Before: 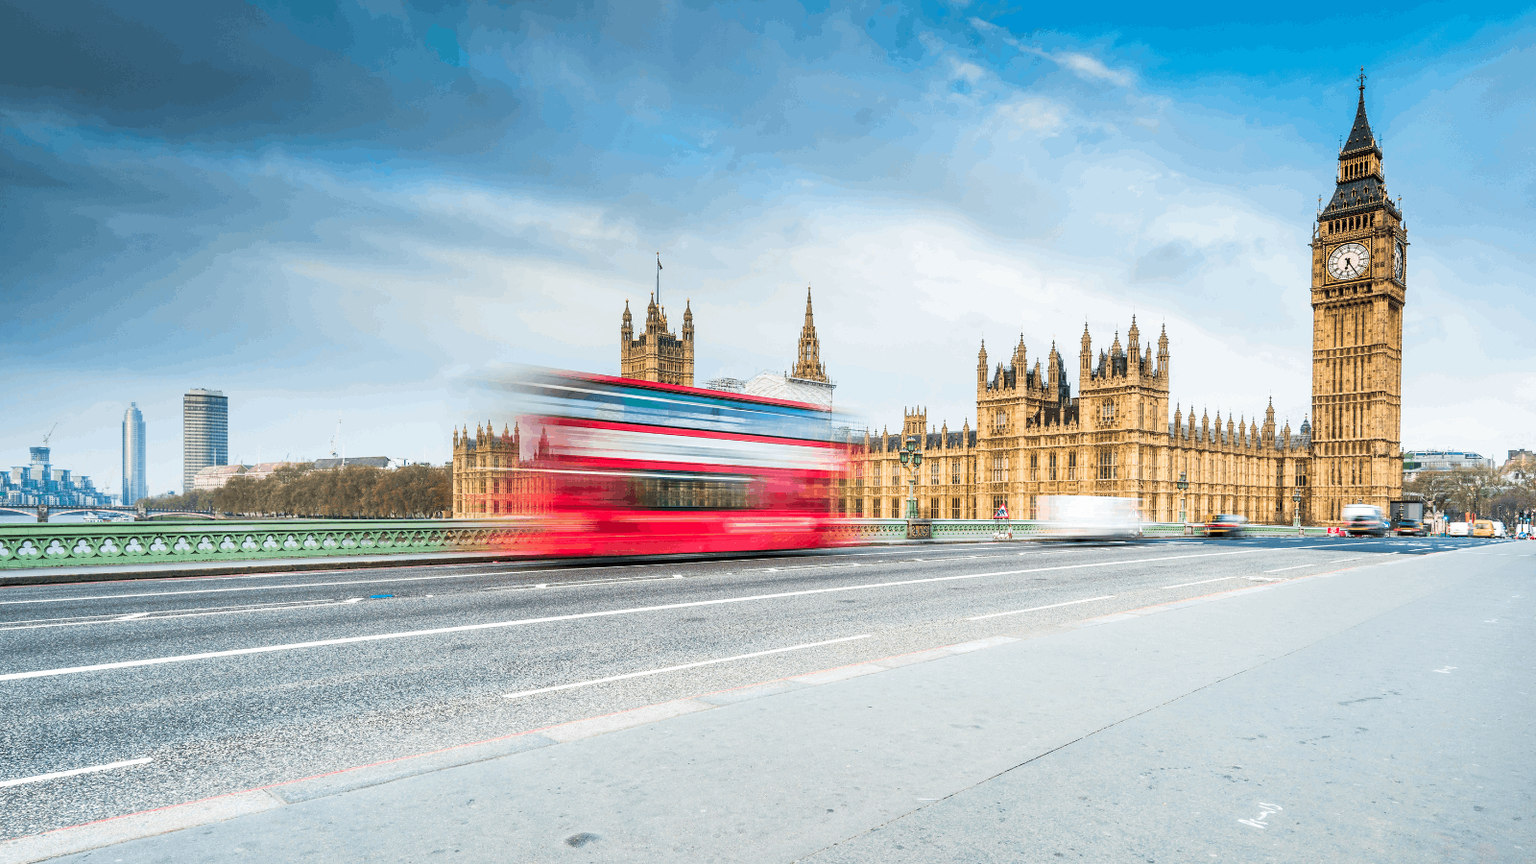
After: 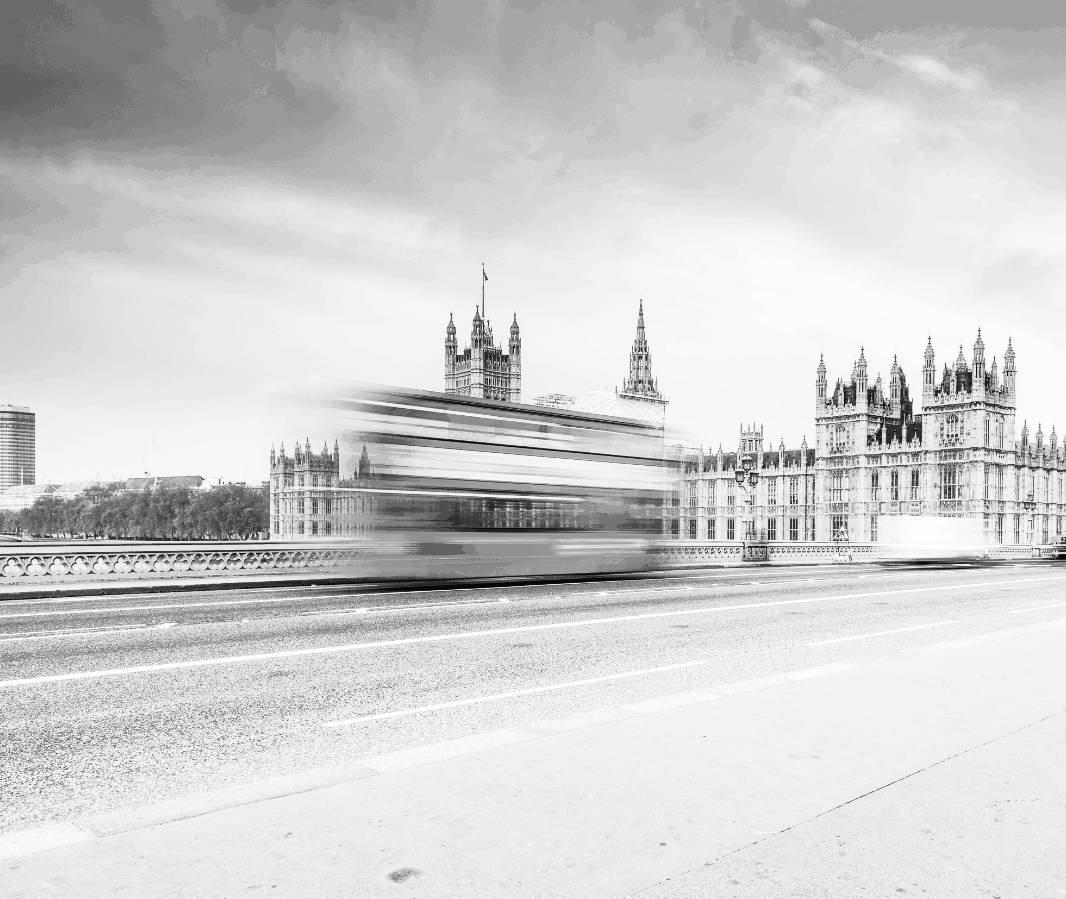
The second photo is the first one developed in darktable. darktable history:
tone curve: curves: ch0 [(0, 0.012) (0.056, 0.046) (0.218, 0.213) (0.606, 0.62) (0.82, 0.846) (1, 1)]; ch1 [(0, 0) (0.226, 0.261) (0.403, 0.437) (0.469, 0.472) (0.495, 0.499) (0.508, 0.503) (0.545, 0.555) (0.59, 0.598) (0.686, 0.728) (1, 1)]; ch2 [(0, 0) (0.269, 0.299) (0.459, 0.45) (0.498, 0.499) (0.523, 0.512) (0.568, 0.558) (0.634, 0.617) (0.698, 0.677) (0.806, 0.769) (1, 1)], color space Lab, independent channels, preserve colors none
crop and rotate: left 12.648%, right 20.685%
monochrome: on, module defaults
contrast brightness saturation: contrast 0.23, brightness 0.1, saturation 0.29
